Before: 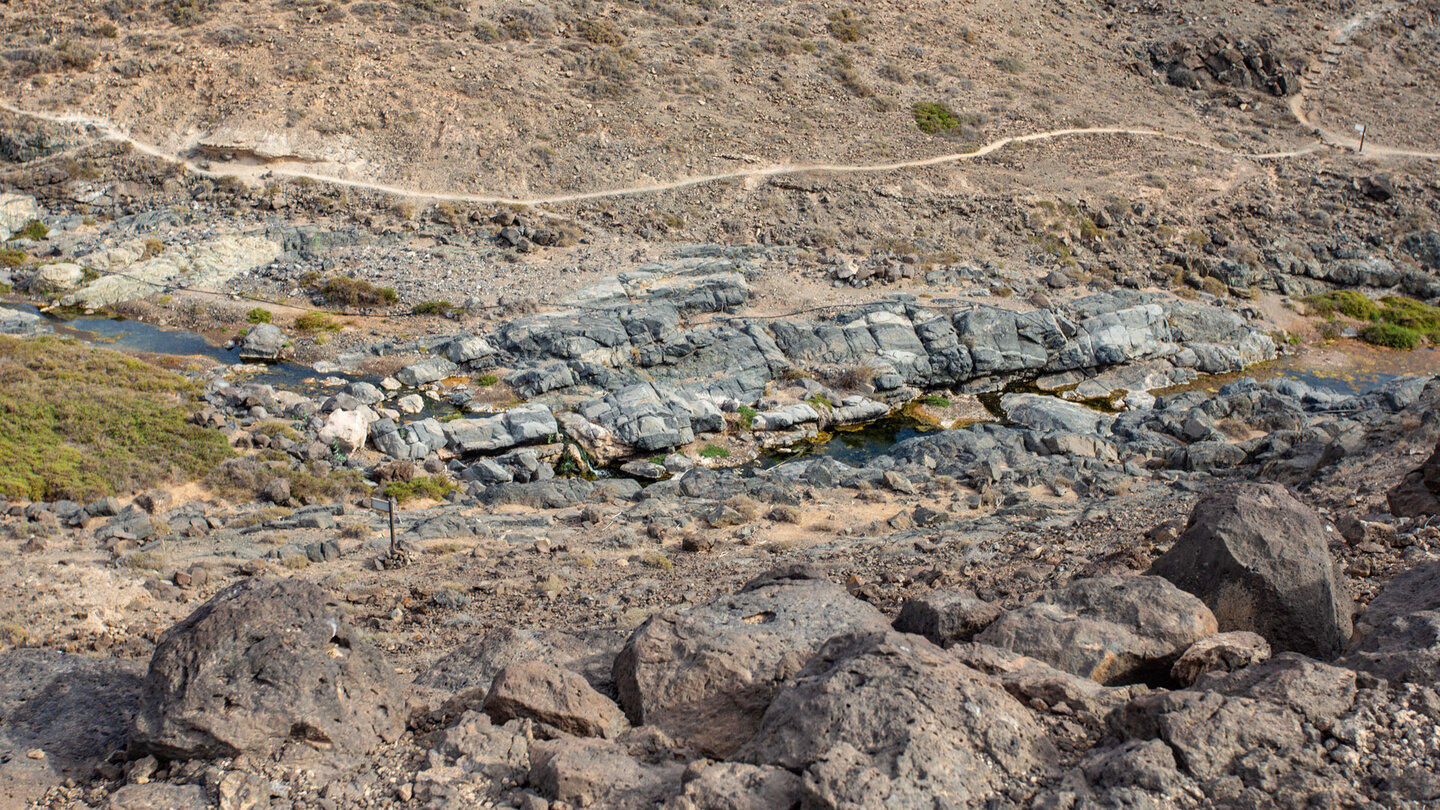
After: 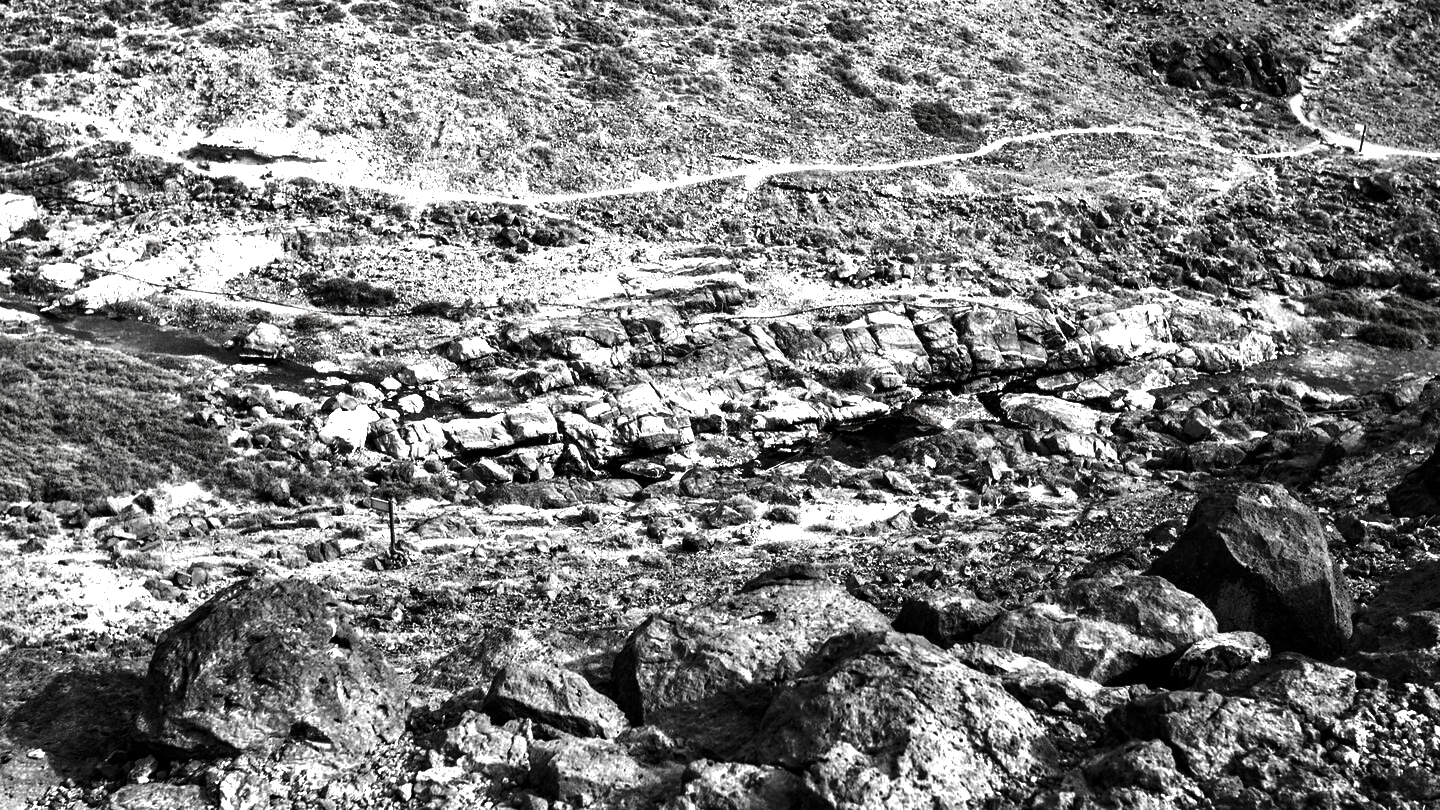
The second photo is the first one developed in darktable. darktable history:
contrast brightness saturation: contrast 0.025, brightness -0.994, saturation -0.985
exposure: exposure 1.214 EV, compensate highlight preservation false
